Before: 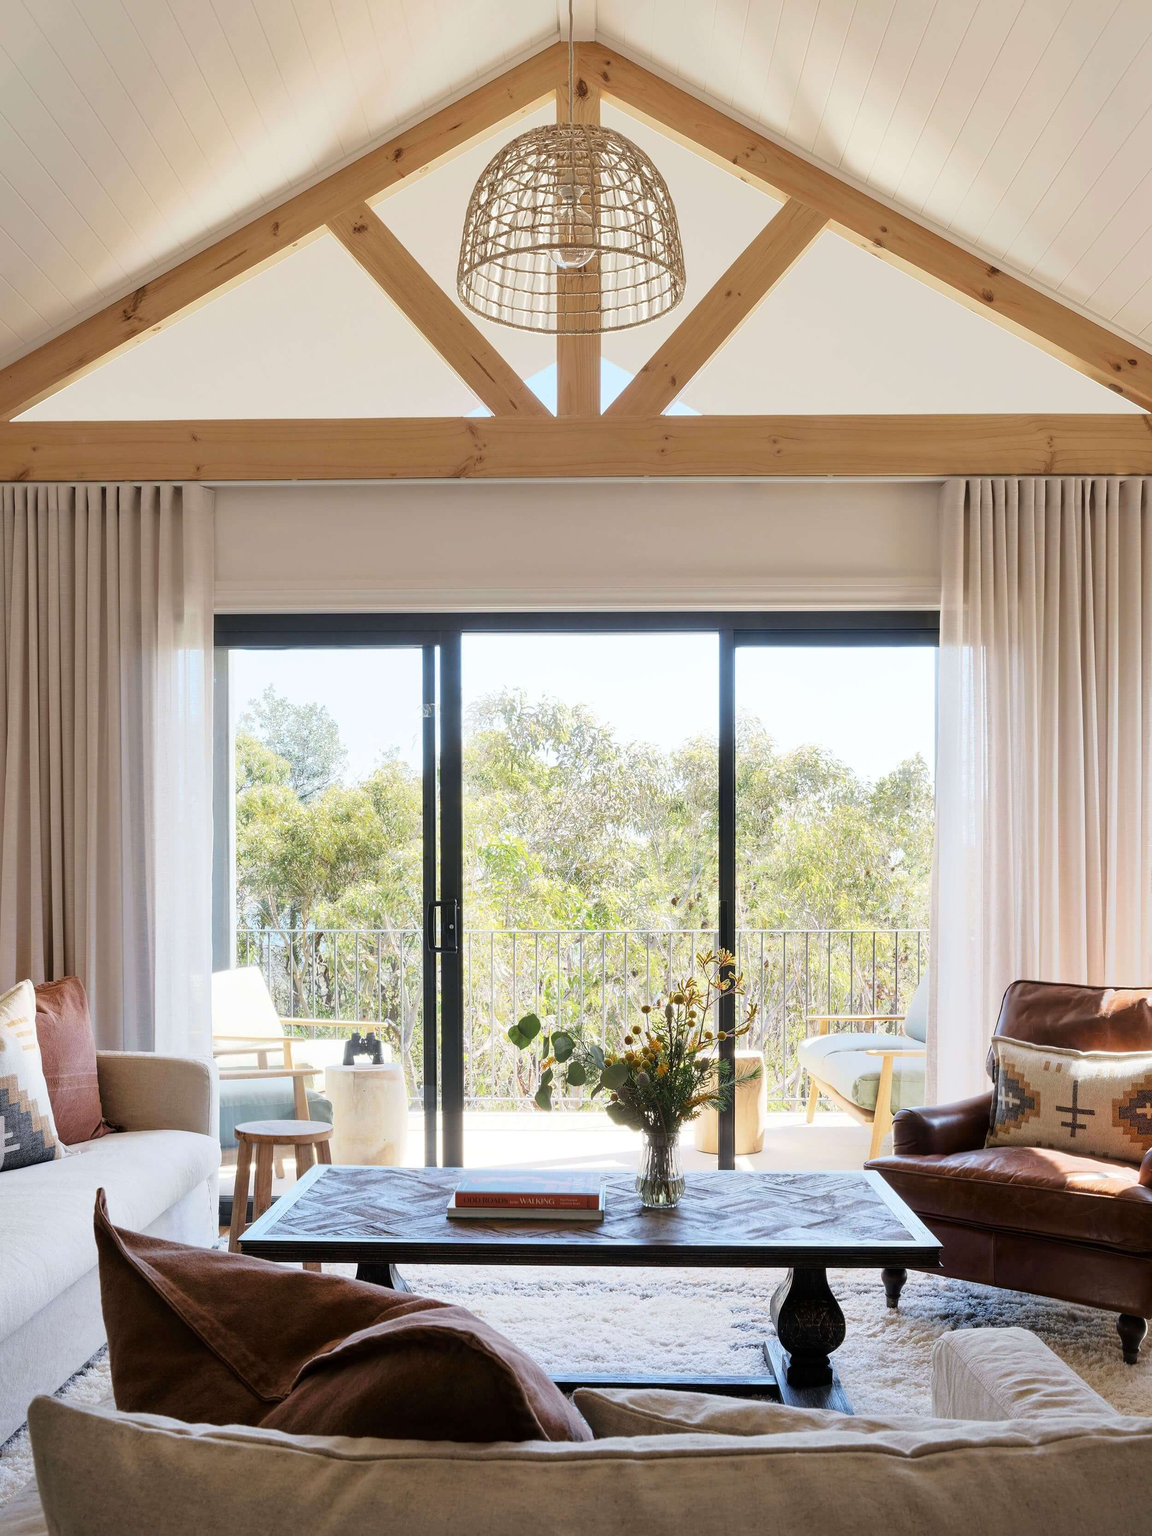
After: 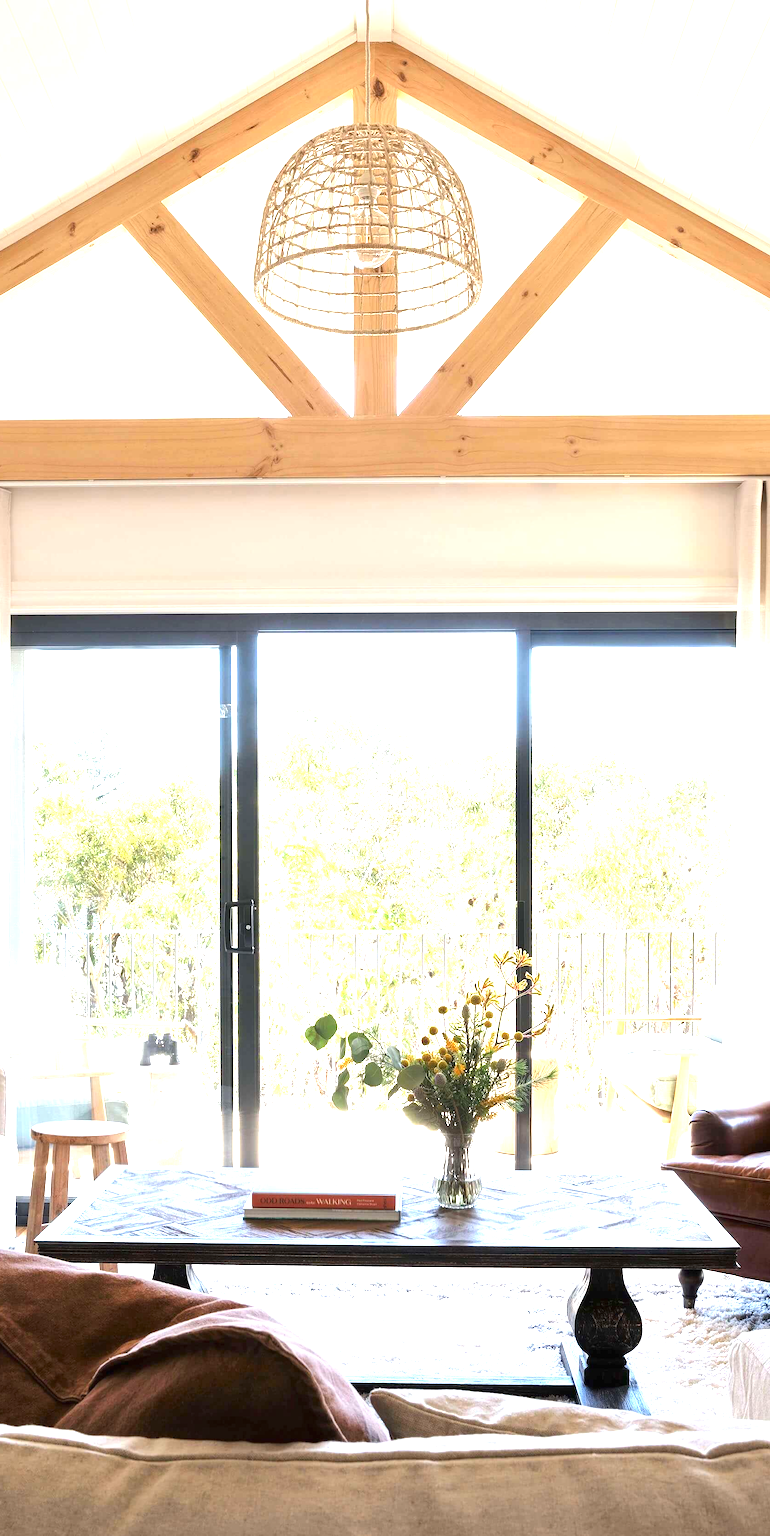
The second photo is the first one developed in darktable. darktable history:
crop and rotate: left 17.732%, right 15.423%
exposure: black level correction 0, exposure 1.4 EV, compensate highlight preservation false
